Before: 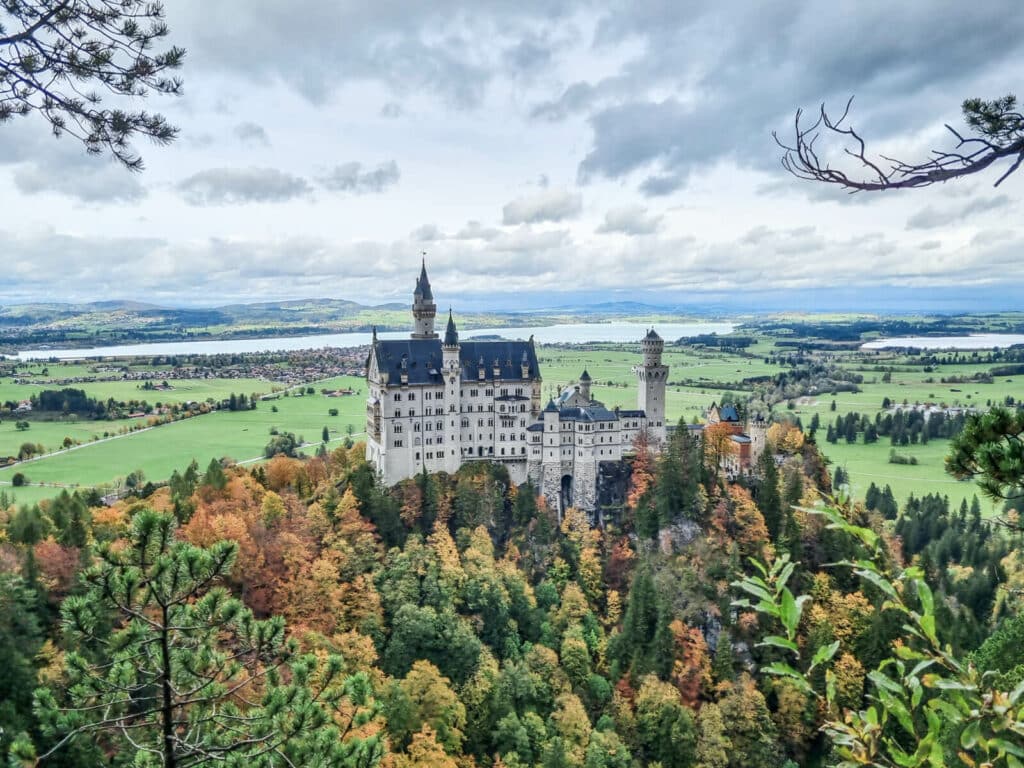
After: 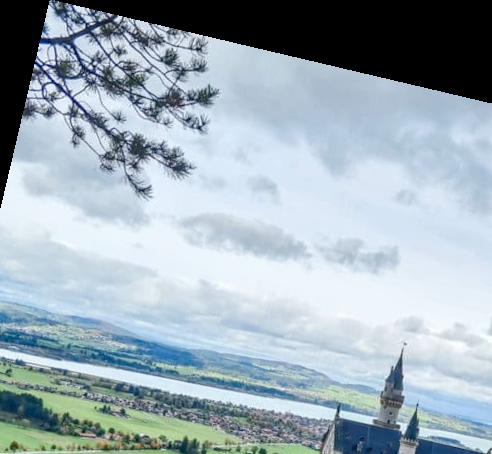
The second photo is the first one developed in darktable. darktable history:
color balance rgb: perceptual saturation grading › global saturation 20%, perceptual saturation grading › highlights -25%, perceptual saturation grading › shadows 25%
crop and rotate: left 10.817%, top 0.062%, right 47.194%, bottom 53.626%
rotate and perspective: rotation 13.27°, automatic cropping off
